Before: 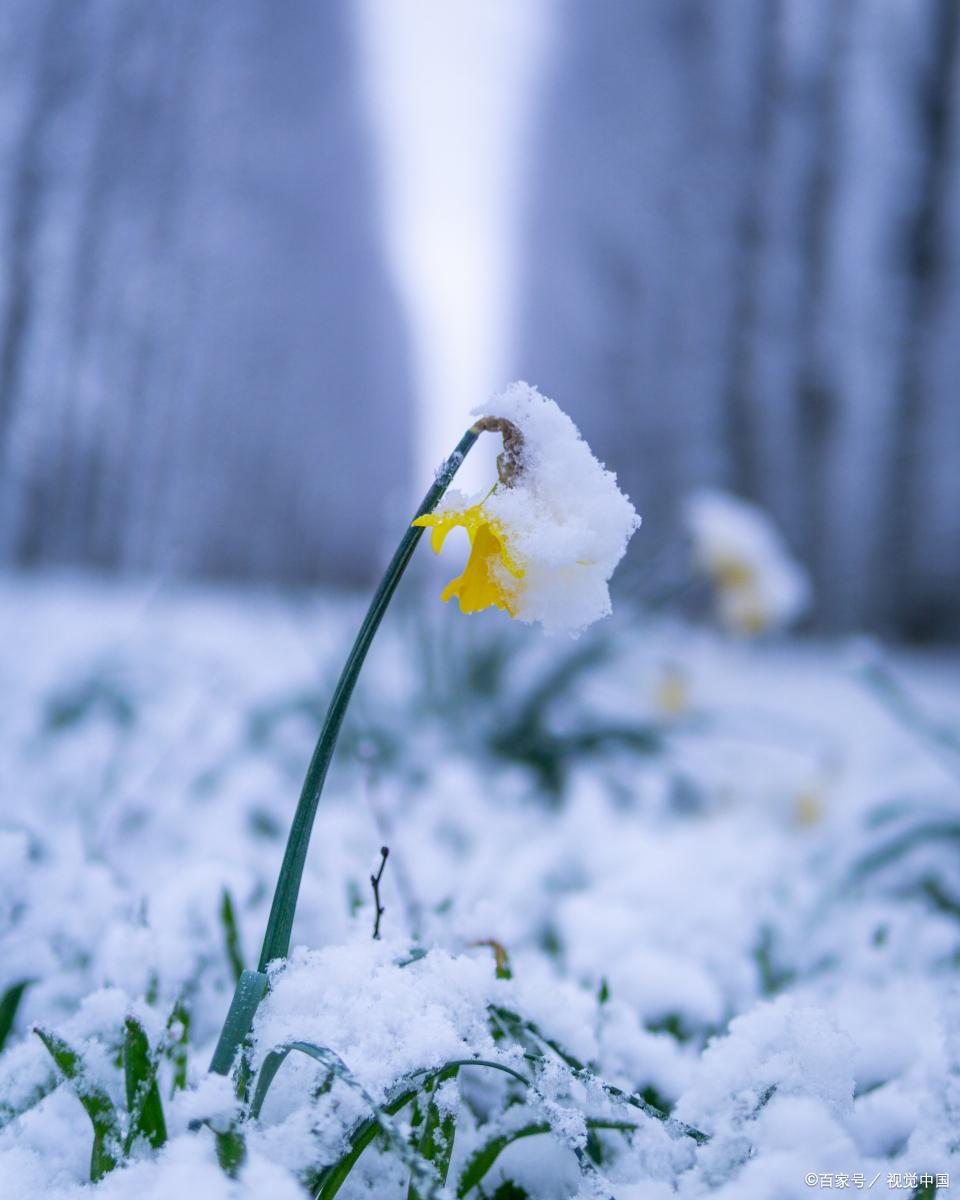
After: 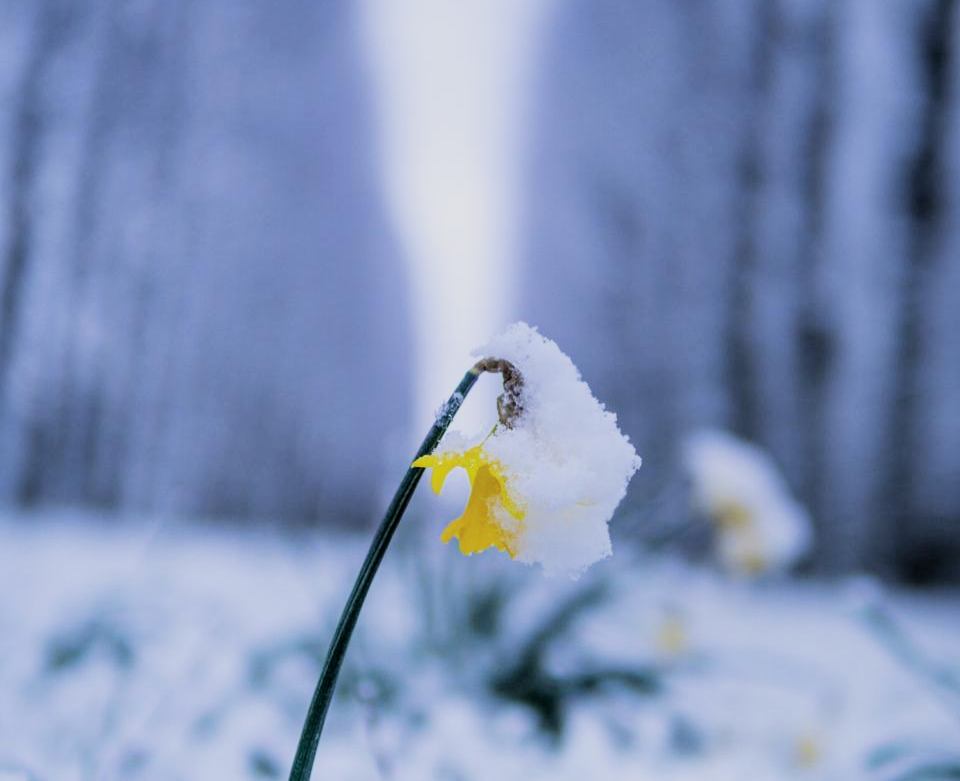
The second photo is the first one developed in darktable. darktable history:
crop and rotate: top 4.927%, bottom 29.953%
filmic rgb: black relative exposure -4.99 EV, white relative exposure 4 EV, hardness 2.9, contrast 1.384
